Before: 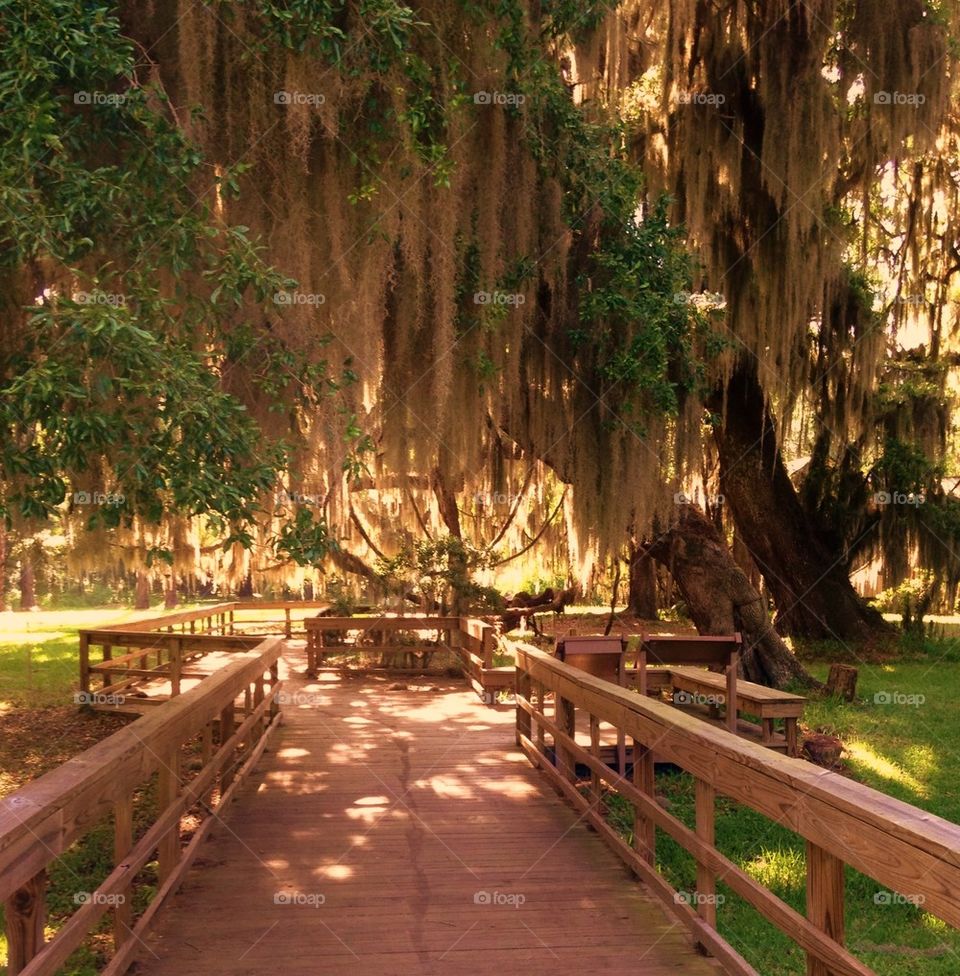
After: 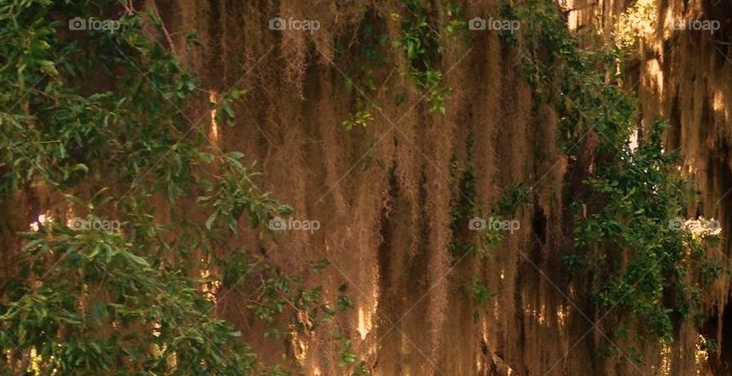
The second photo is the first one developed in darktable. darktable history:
crop: left 0.565%, top 7.632%, right 23.184%, bottom 53.752%
